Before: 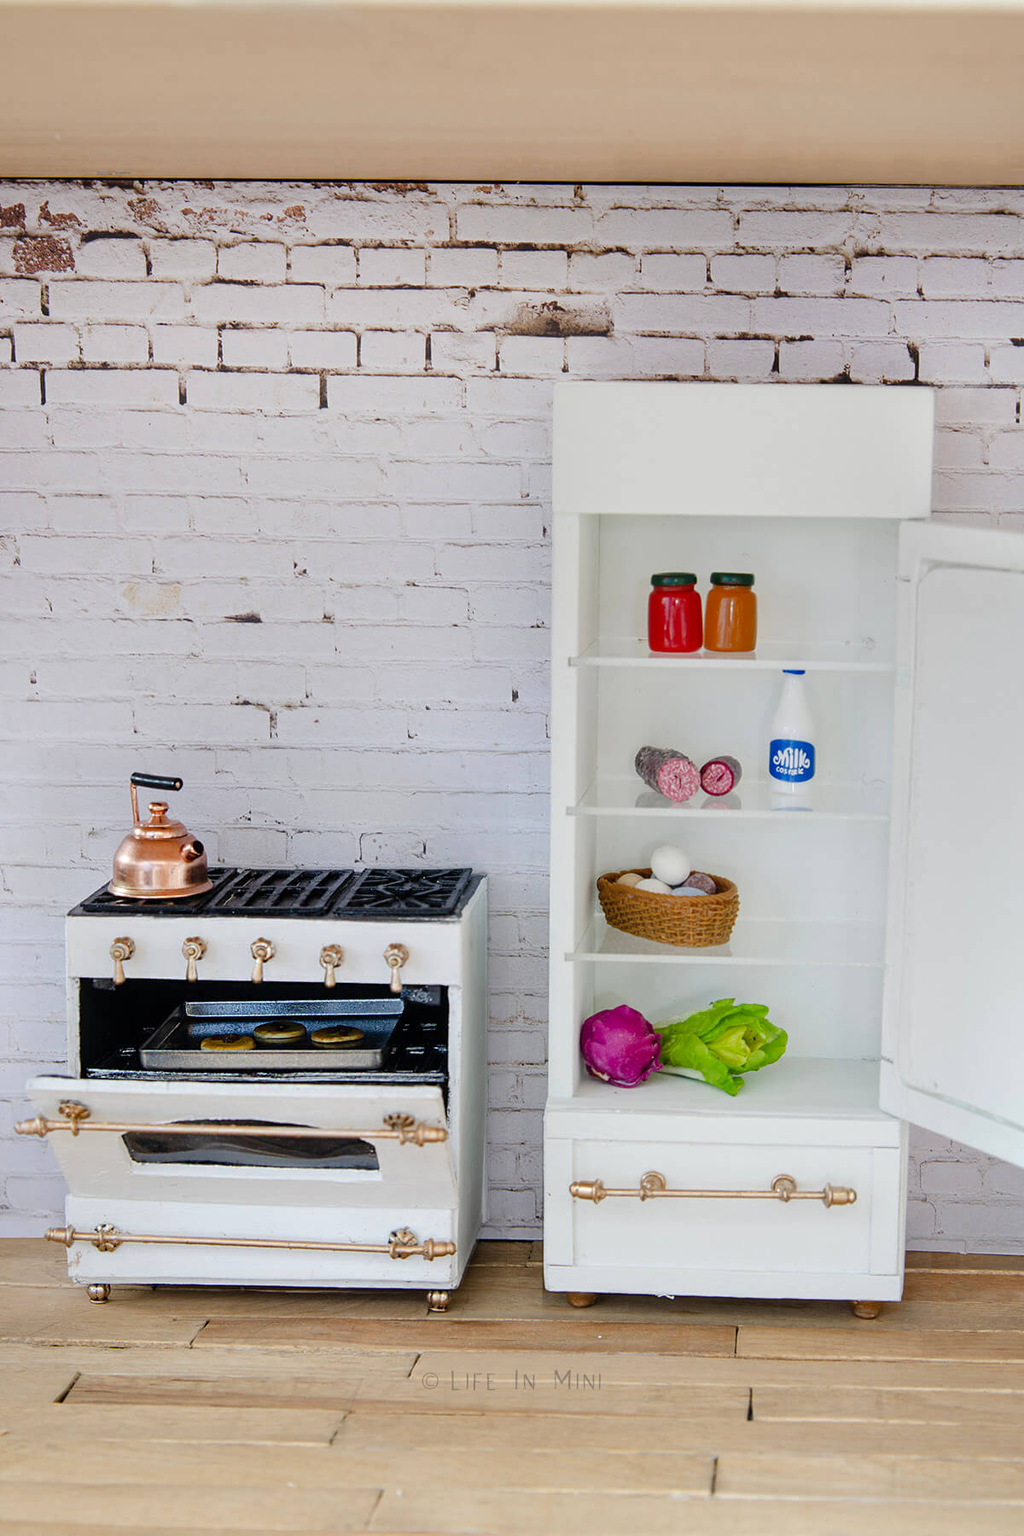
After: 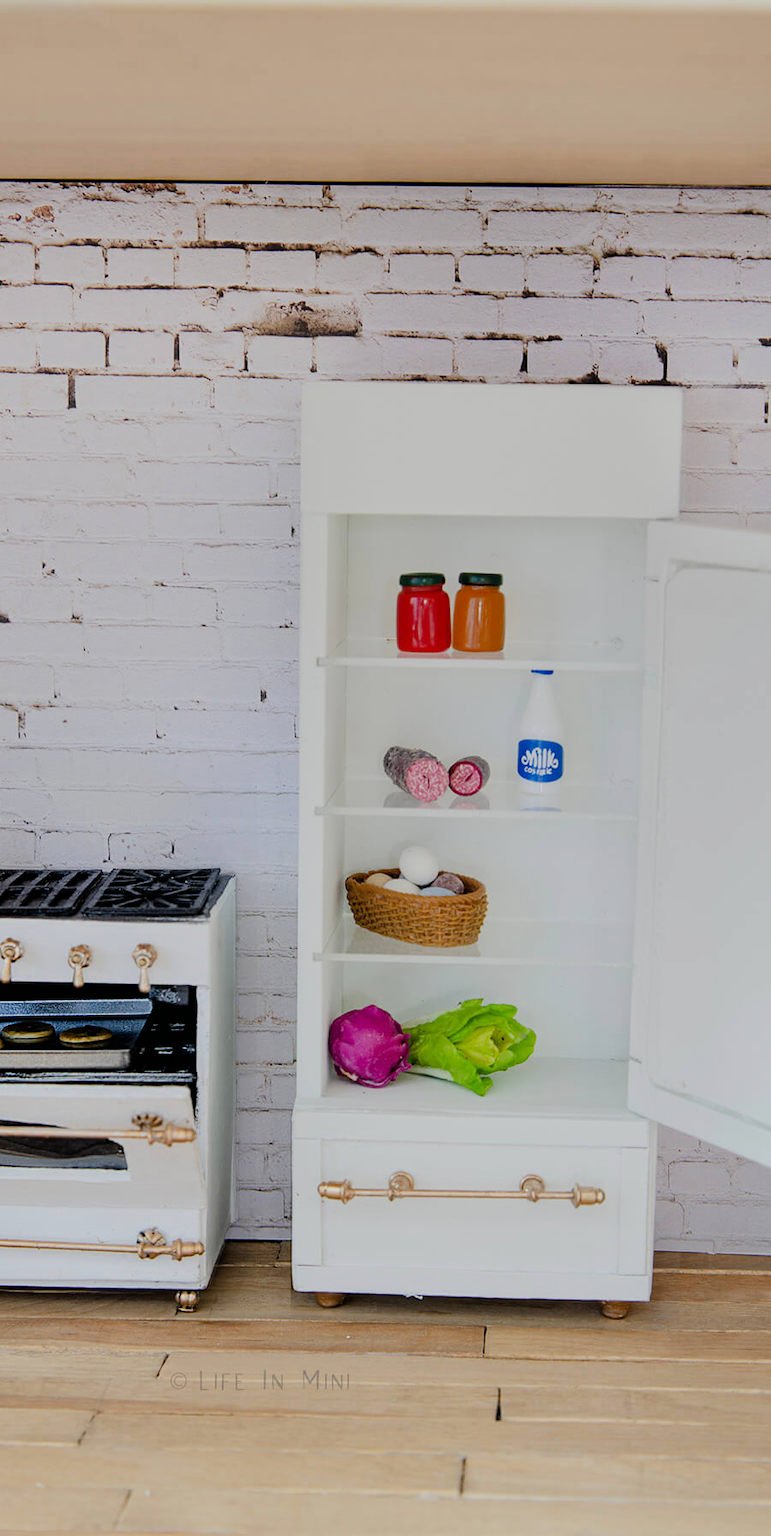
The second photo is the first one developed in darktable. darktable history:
filmic rgb: black relative exposure -7.65 EV, white relative exposure 4.56 EV, hardness 3.61, color science v6 (2022)
tone equalizer: on, module defaults
crop and rotate: left 24.6%
